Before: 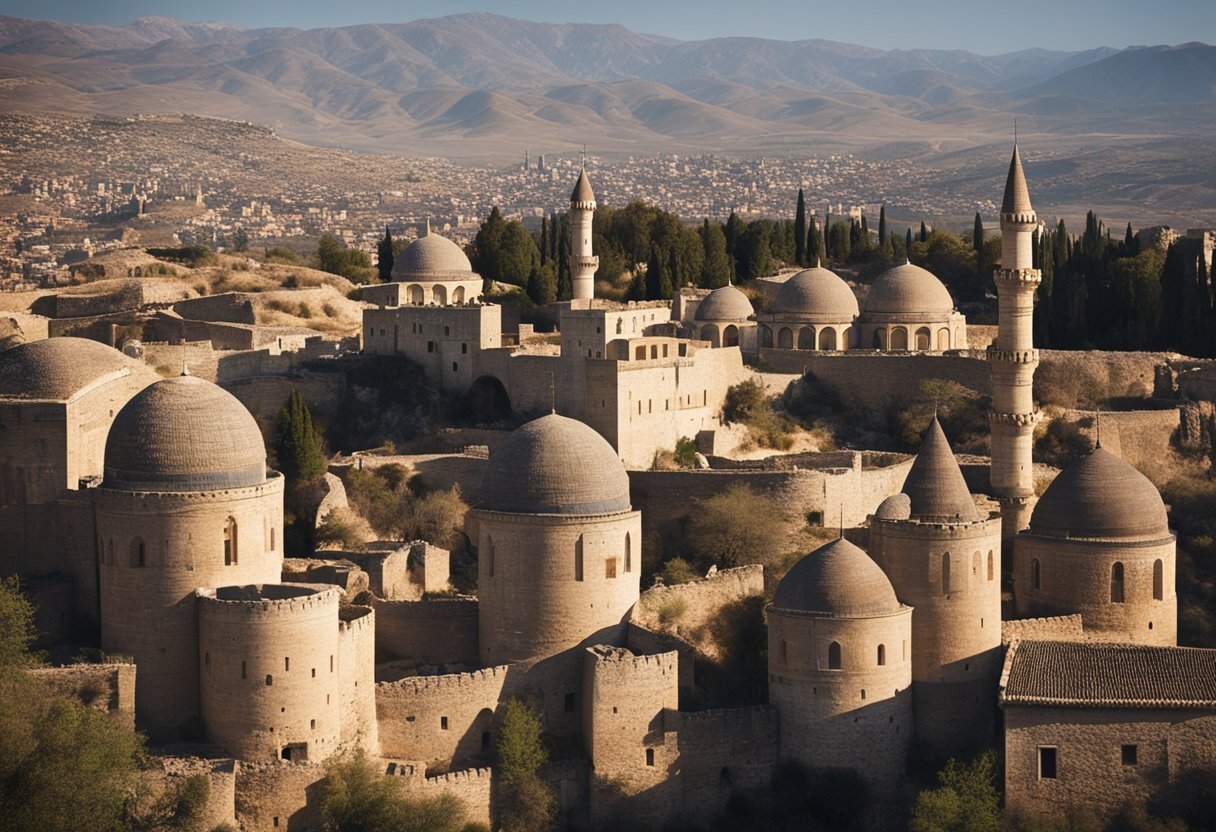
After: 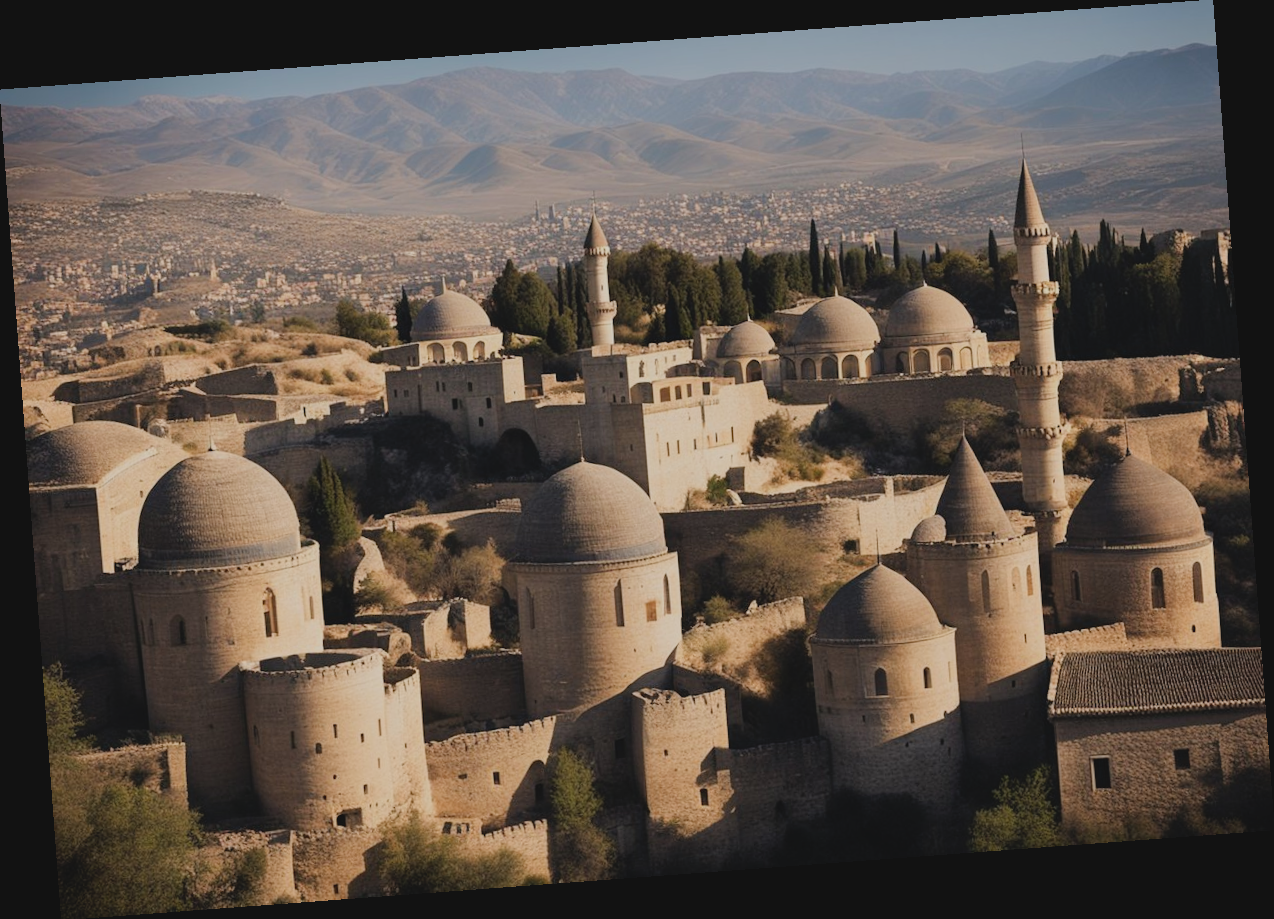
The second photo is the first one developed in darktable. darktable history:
rotate and perspective: rotation -4.25°, automatic cropping off
filmic rgb: hardness 4.17
contrast brightness saturation: contrast -0.11
